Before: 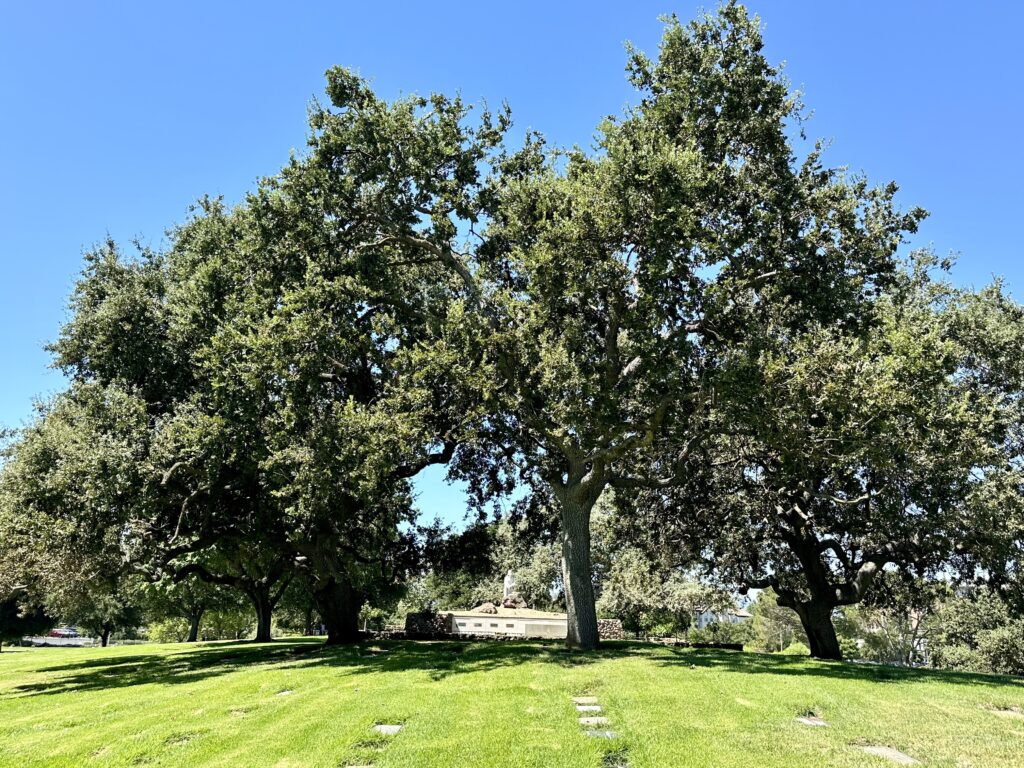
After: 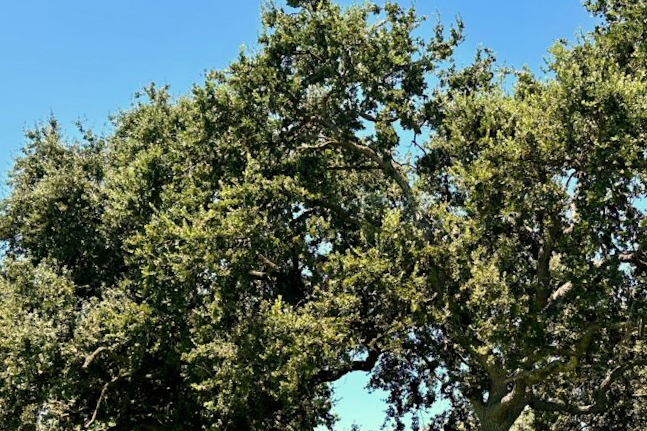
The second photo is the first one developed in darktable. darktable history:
white balance: red 1.045, blue 0.932
crop and rotate: angle -4.99°, left 2.122%, top 6.945%, right 27.566%, bottom 30.519%
